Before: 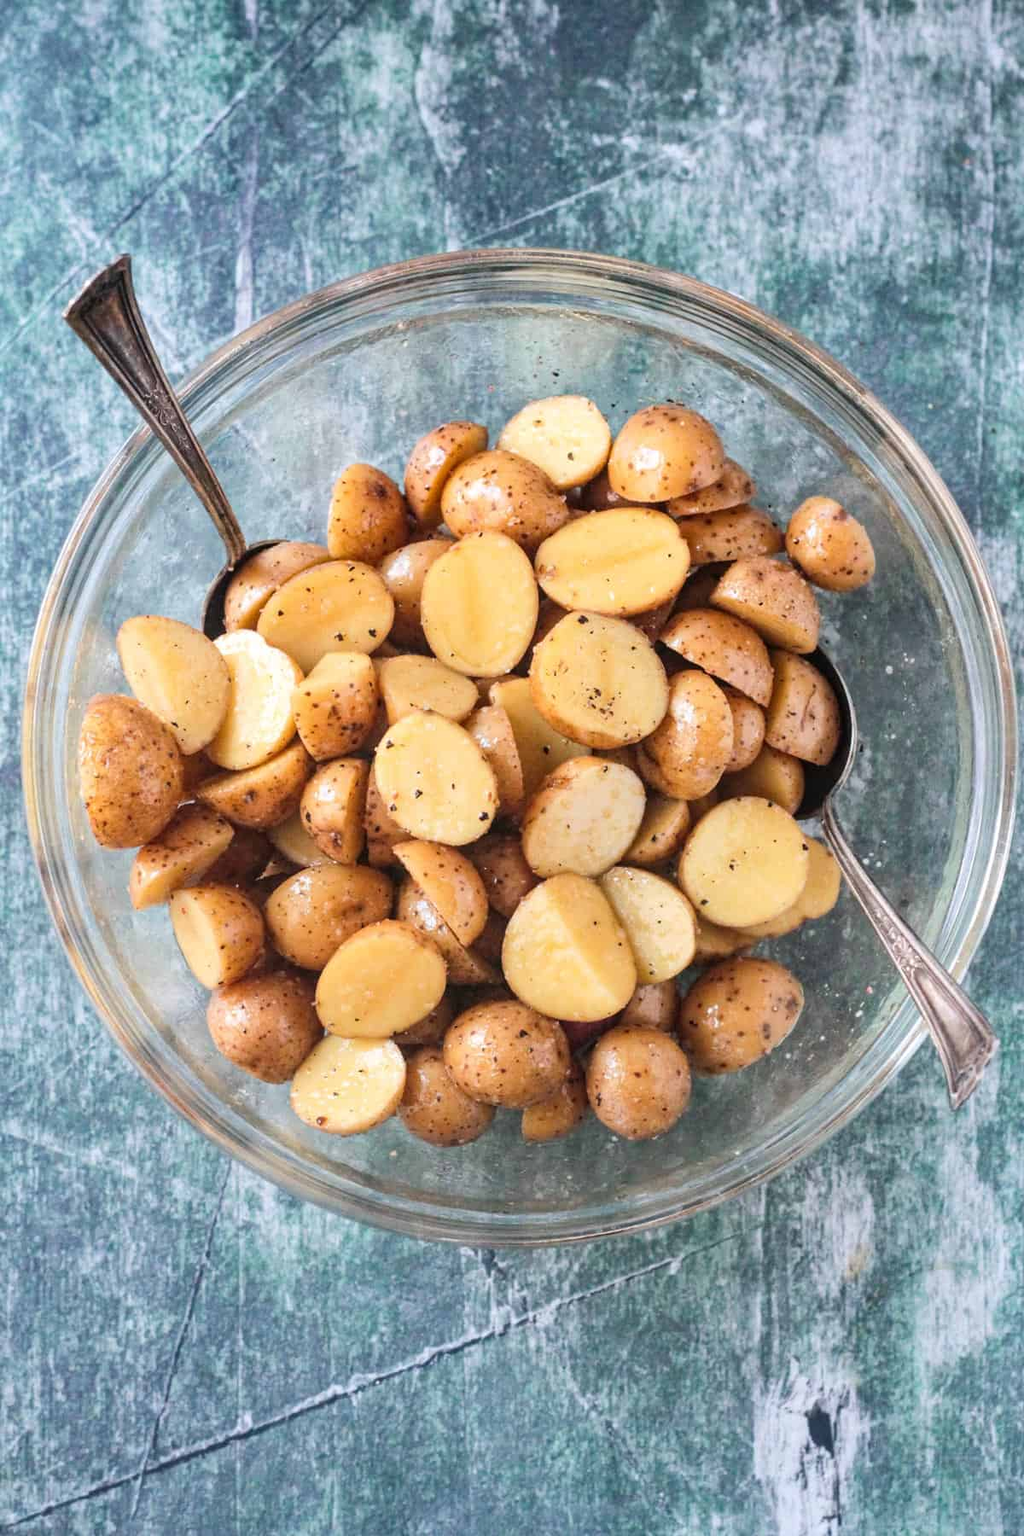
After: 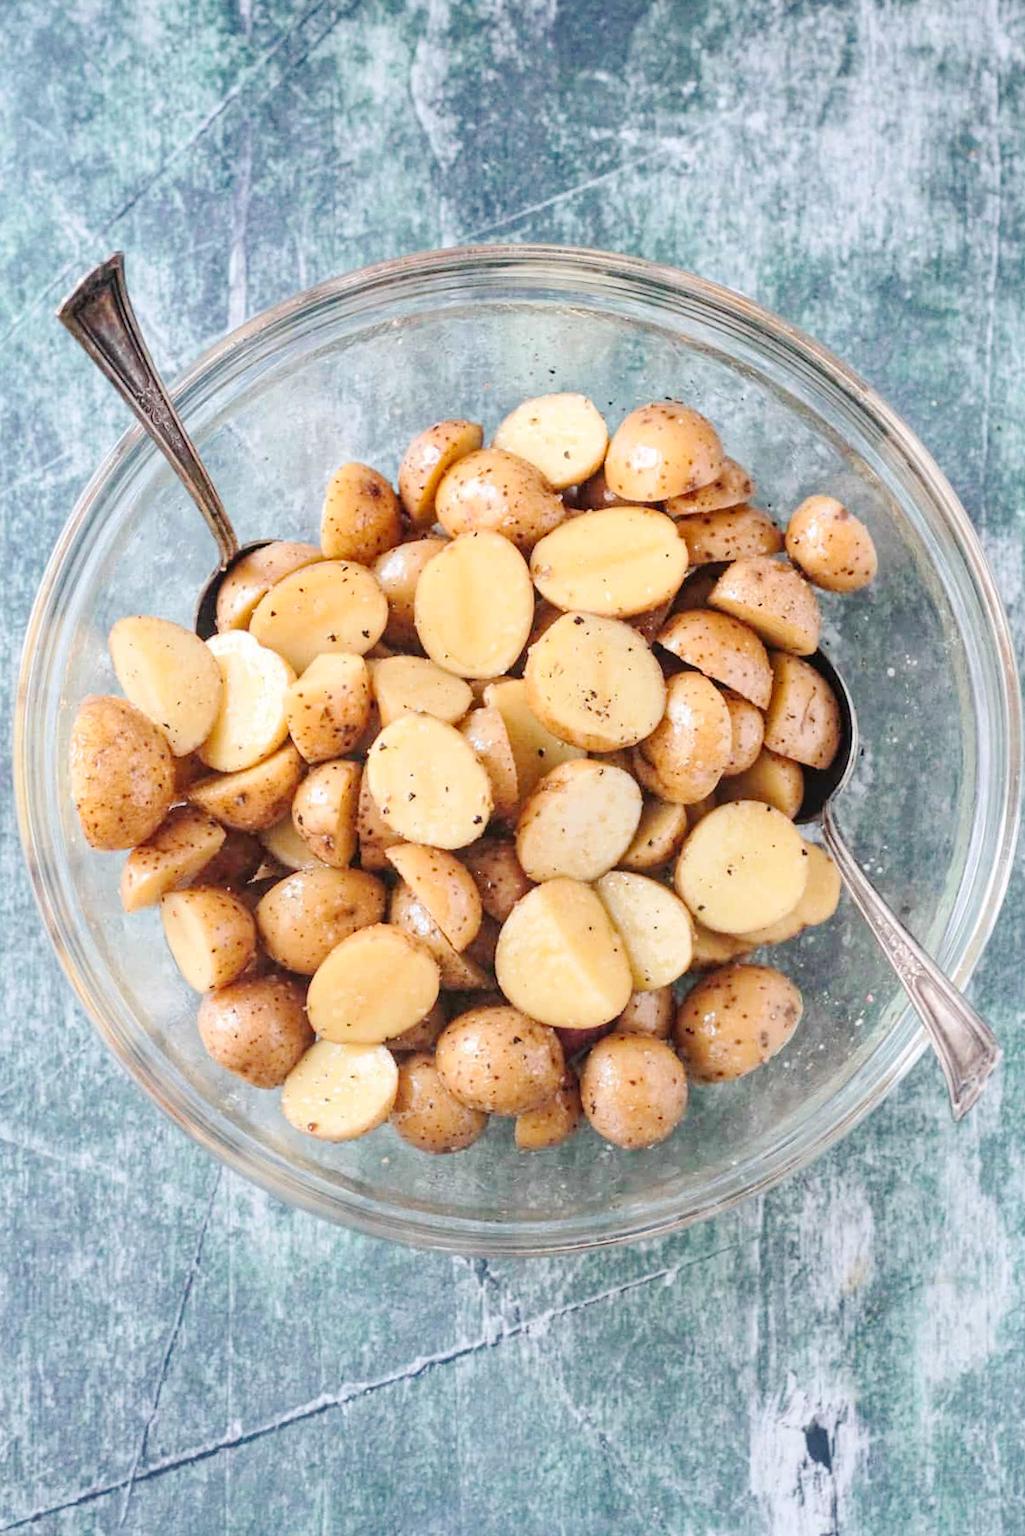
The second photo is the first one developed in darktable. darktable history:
rotate and perspective: rotation 0.192°, lens shift (horizontal) -0.015, crop left 0.005, crop right 0.996, crop top 0.006, crop bottom 0.99
tone curve: curves: ch0 [(0, 0) (0.003, 0.004) (0.011, 0.015) (0.025, 0.033) (0.044, 0.059) (0.069, 0.092) (0.1, 0.132) (0.136, 0.18) (0.177, 0.235) (0.224, 0.297) (0.277, 0.366) (0.335, 0.44) (0.399, 0.52) (0.468, 0.594) (0.543, 0.661) (0.623, 0.727) (0.709, 0.79) (0.801, 0.86) (0.898, 0.928) (1, 1)], preserve colors none
crop and rotate: left 0.614%, top 0.179%, bottom 0.309%
white balance: red 1, blue 1
